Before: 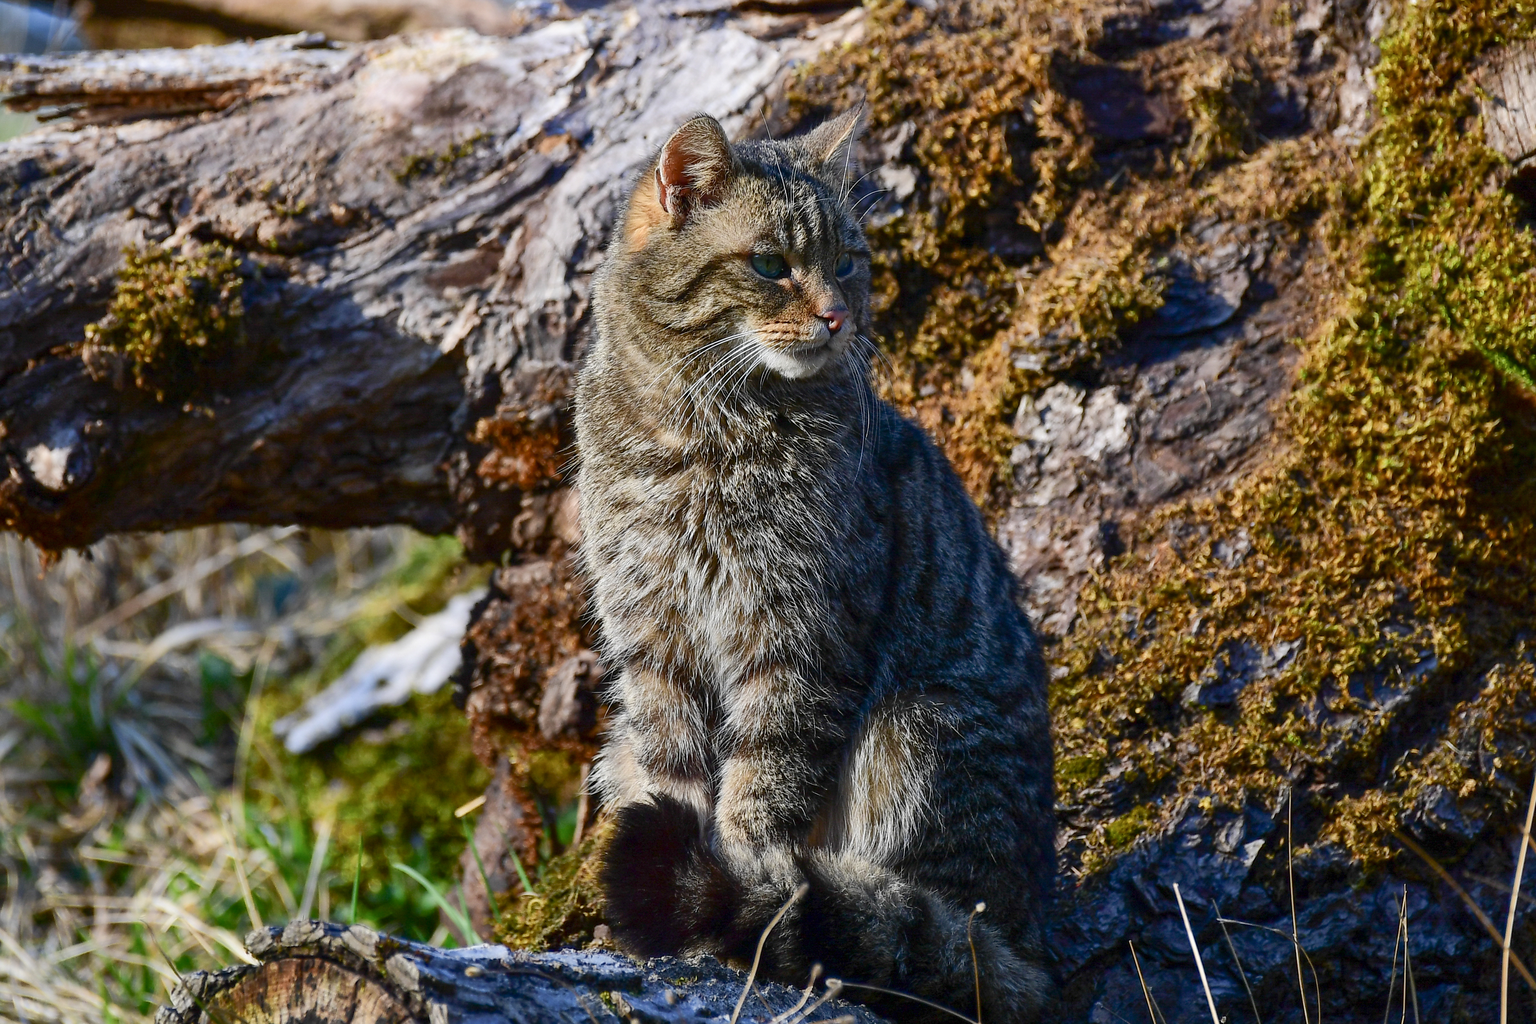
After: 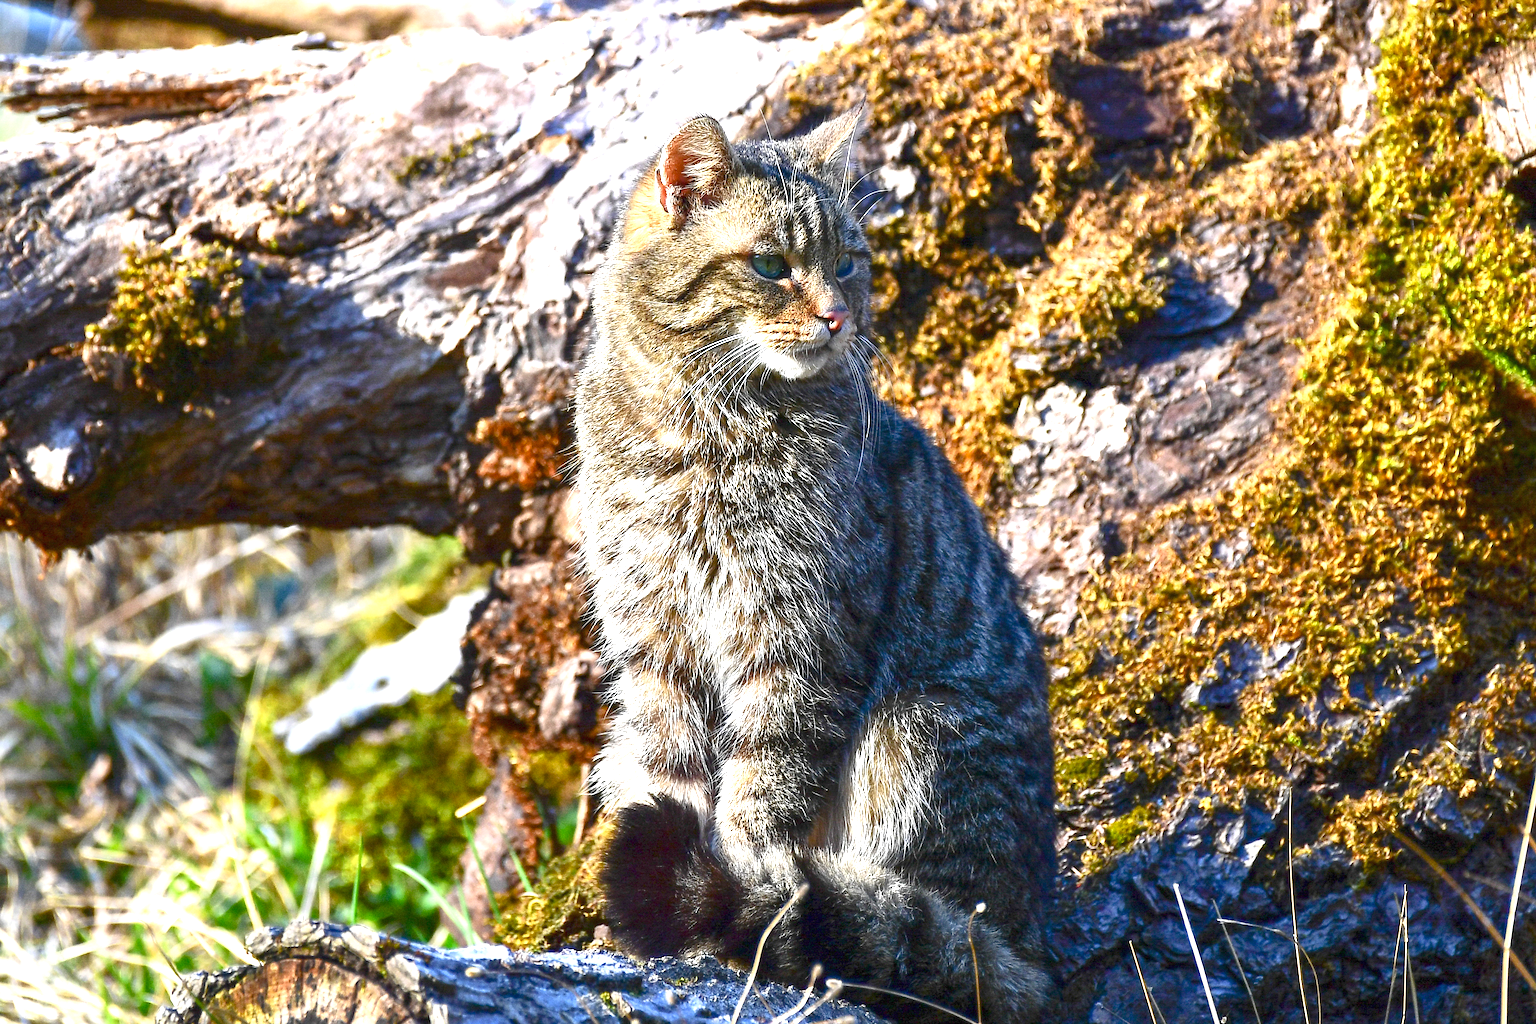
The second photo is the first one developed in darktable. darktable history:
grain: coarseness 0.09 ISO
exposure: black level correction 0, exposure 1.45 EV, compensate exposure bias true, compensate highlight preservation false
vibrance: on, module defaults
